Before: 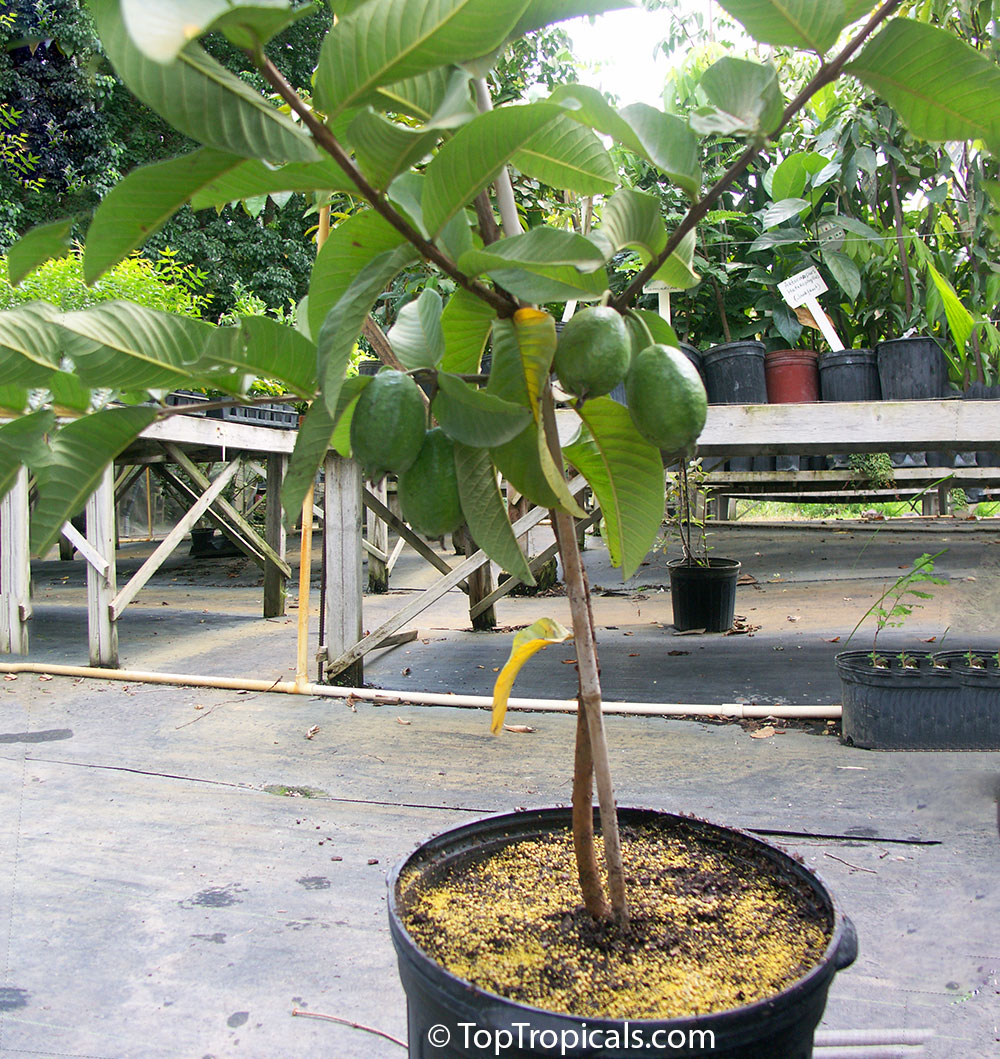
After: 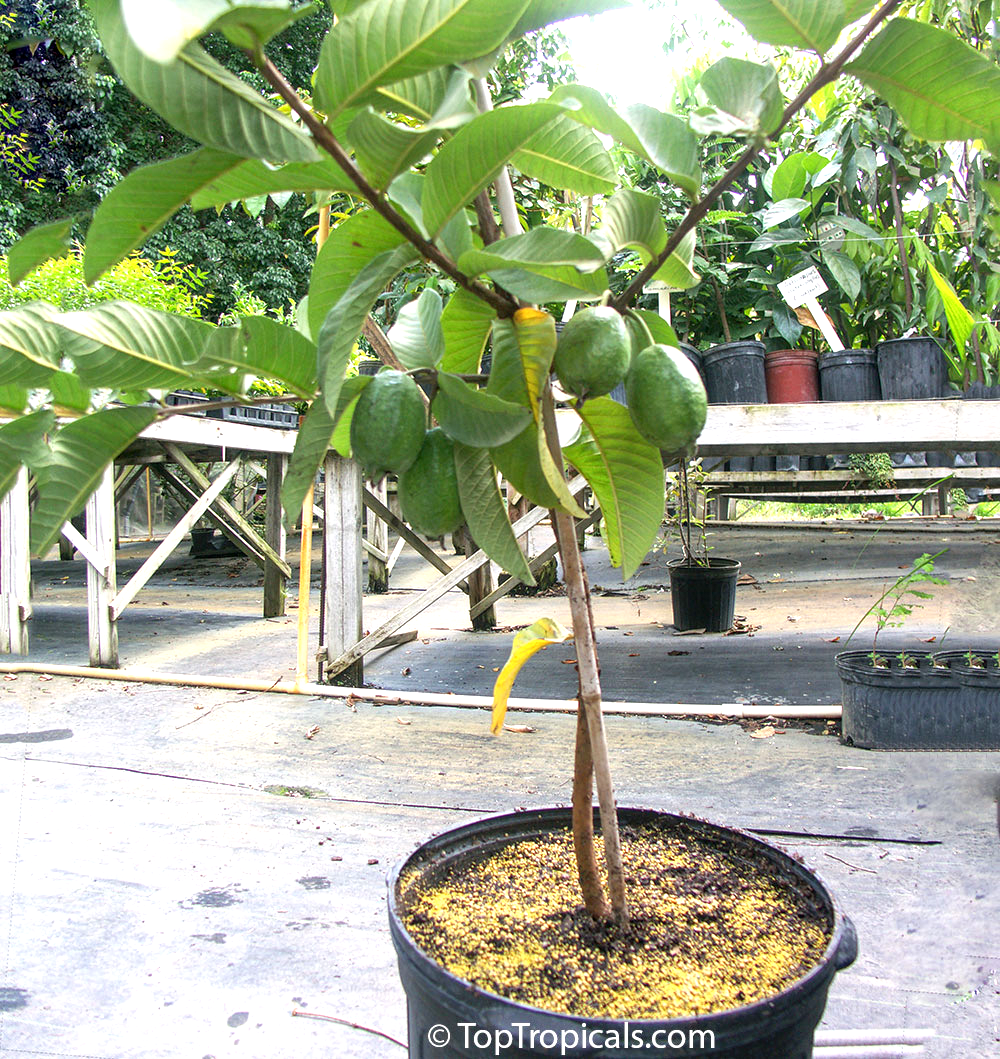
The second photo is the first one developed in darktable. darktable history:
white balance: emerald 1
exposure: exposure 0.64 EV, compensate highlight preservation false
local contrast: on, module defaults
